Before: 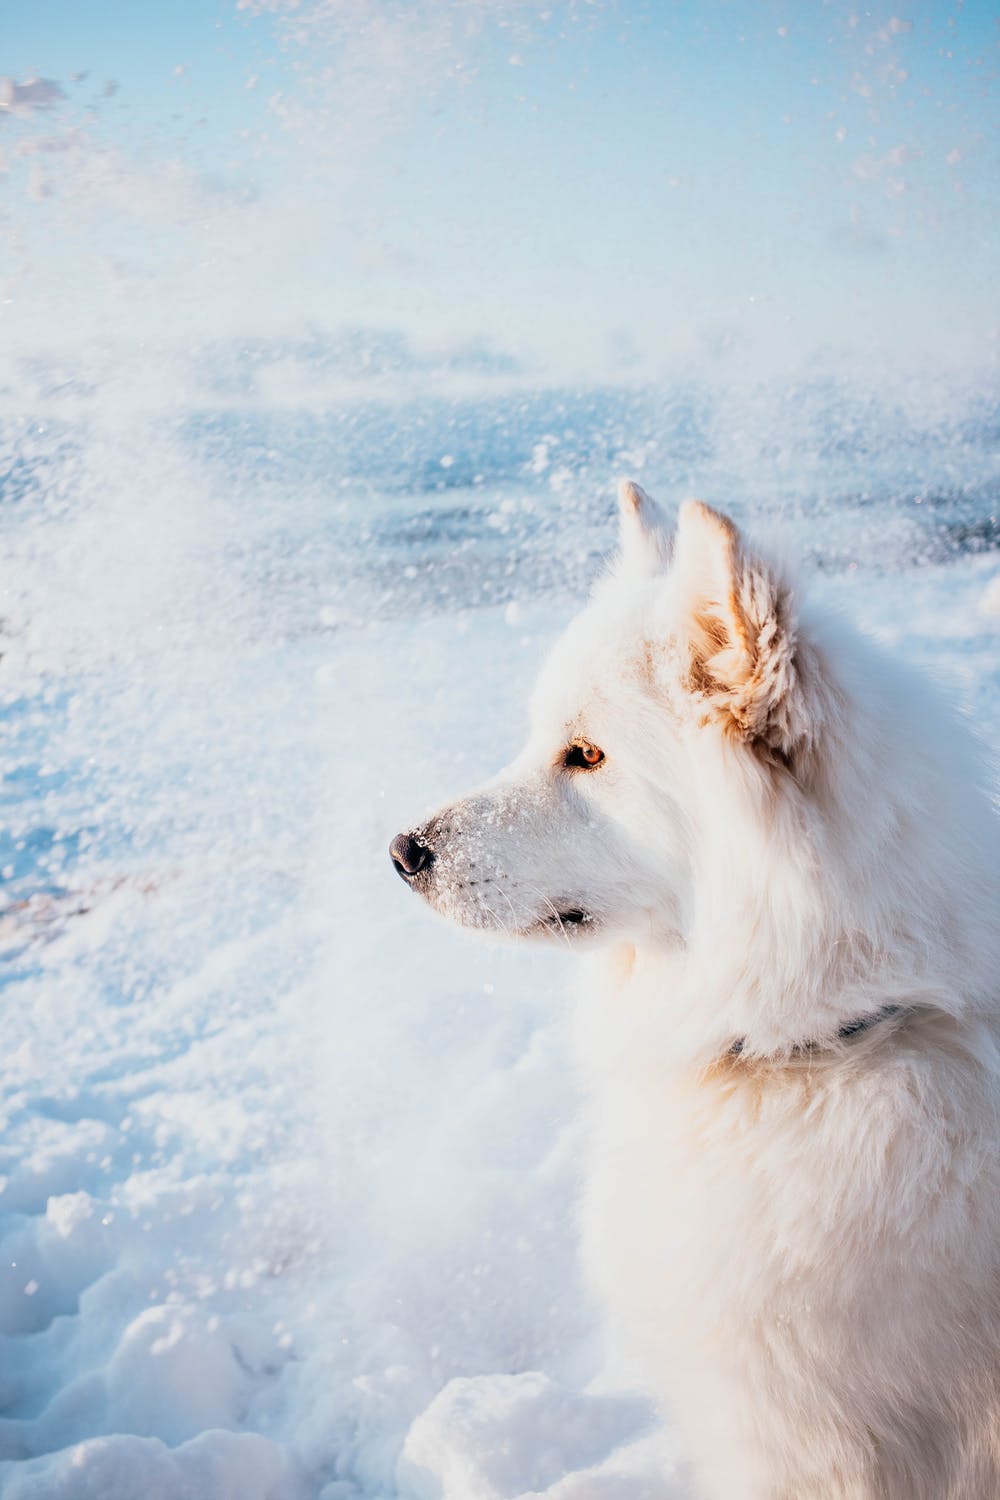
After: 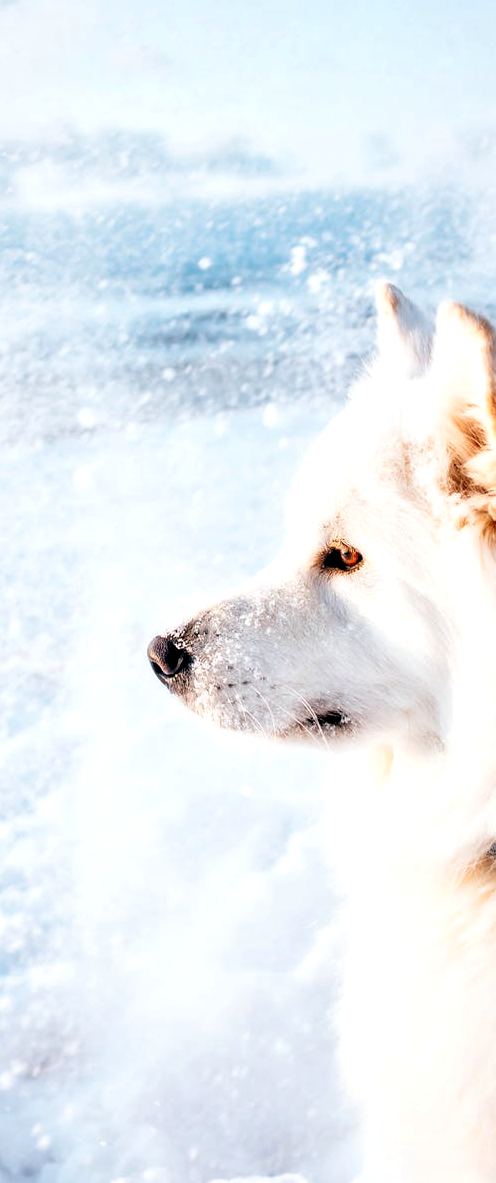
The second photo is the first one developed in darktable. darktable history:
tone equalizer: -8 EV -0.415 EV, -7 EV -0.362 EV, -6 EV -0.325 EV, -5 EV -0.237 EV, -3 EV 0.211 EV, -2 EV 0.329 EV, -1 EV 0.407 EV, +0 EV 0.399 EV
crop and rotate: angle 0.014°, left 24.241%, top 13.199%, right 26.109%, bottom 7.904%
contrast equalizer: octaves 7, y [[0.514, 0.573, 0.581, 0.508, 0.5, 0.5], [0.5 ×6], [0.5 ×6], [0 ×6], [0 ×6]]
